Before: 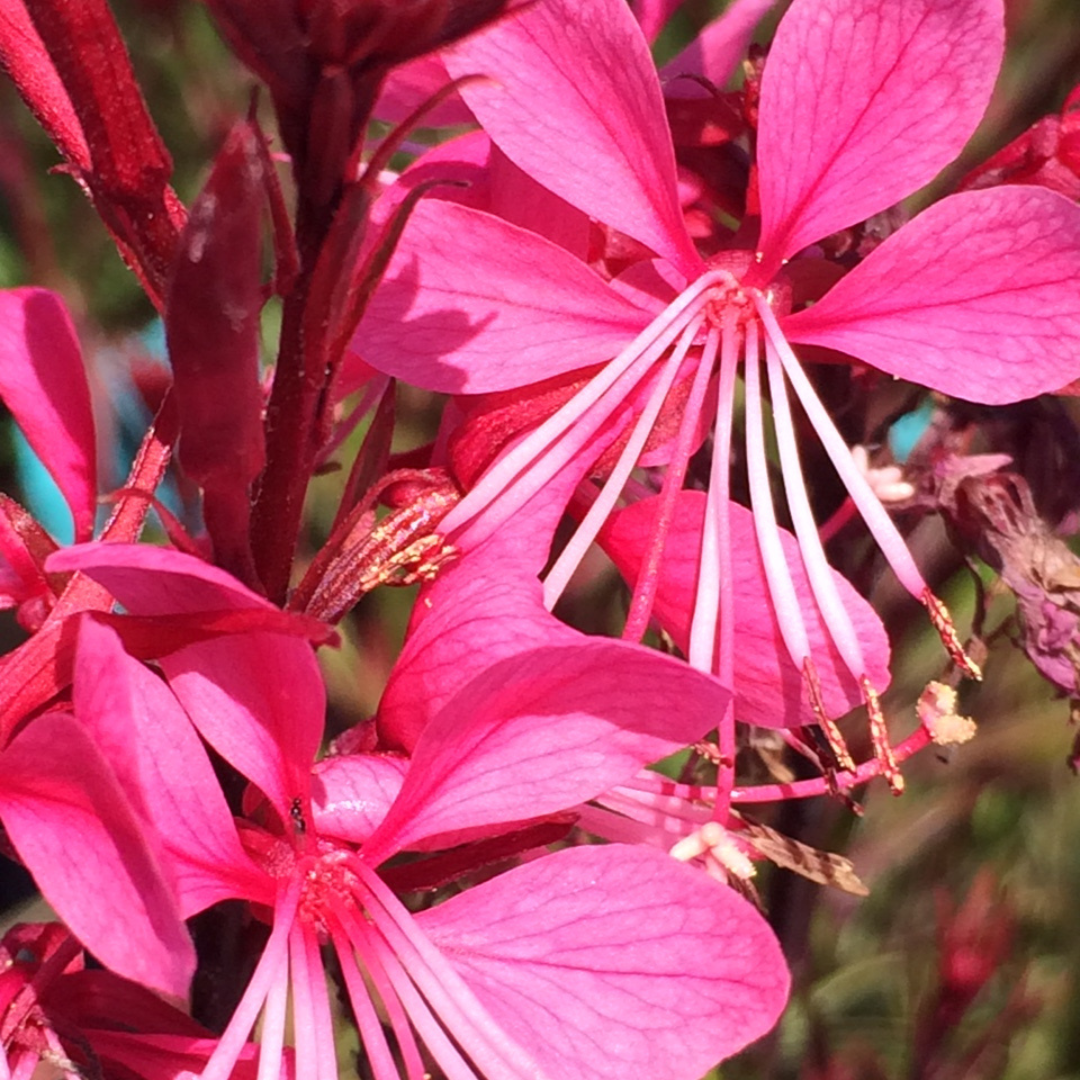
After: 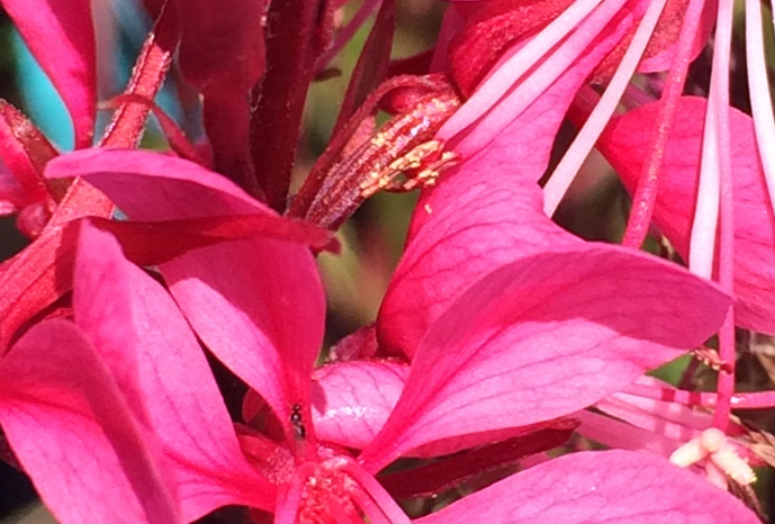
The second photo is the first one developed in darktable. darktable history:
crop: top 36.486%, right 28.205%, bottom 14.942%
